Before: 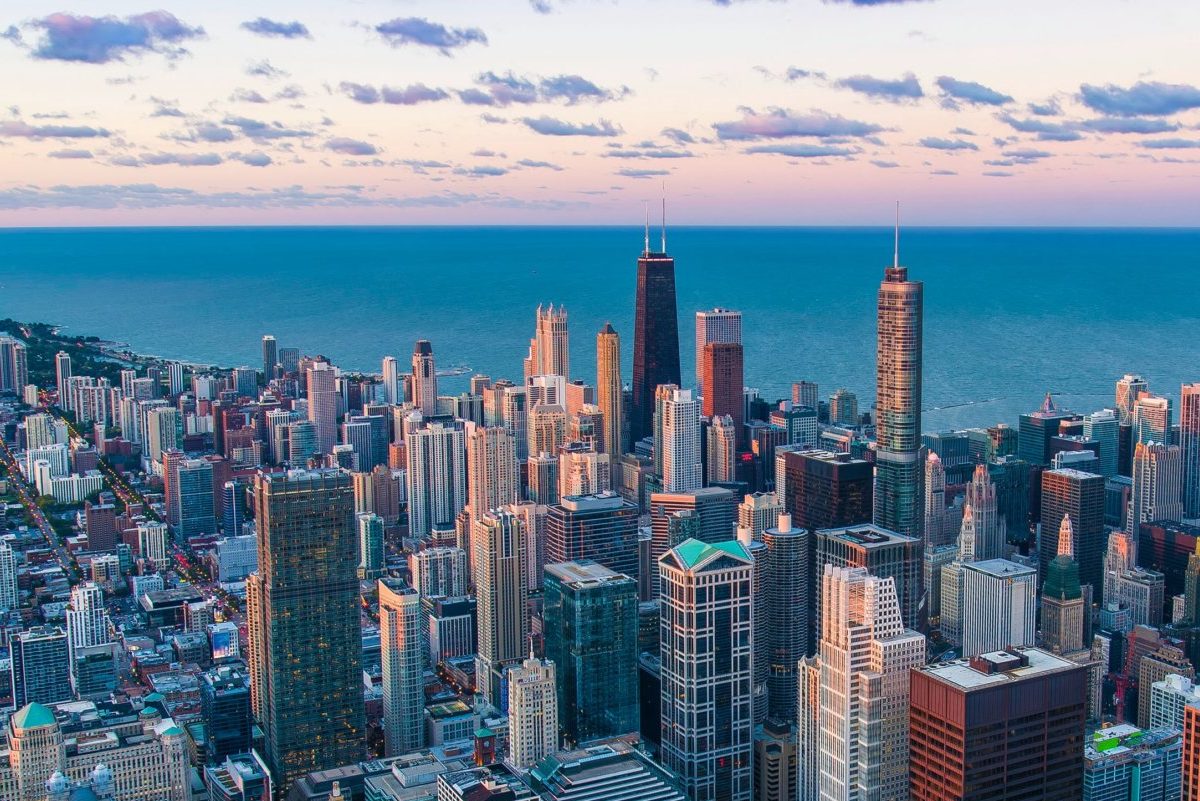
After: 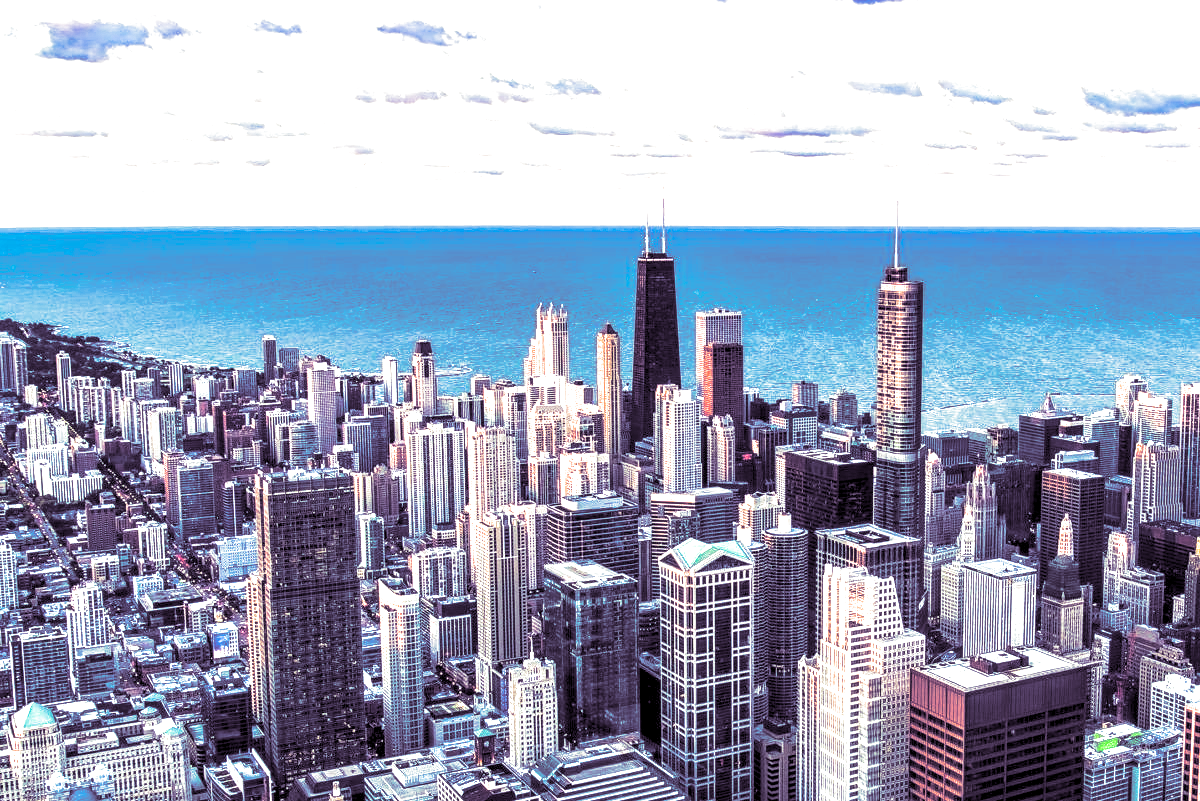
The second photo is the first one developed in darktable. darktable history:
split-toning: shadows › hue 266.4°, shadows › saturation 0.4, highlights › hue 61.2°, highlights › saturation 0.3, compress 0%
exposure: black level correction 0.001, exposure 1.129 EV, compensate exposure bias true, compensate highlight preservation false
contrast equalizer: y [[0.5 ×6], [0.5 ×6], [0.5, 0.5, 0.501, 0.545, 0.707, 0.863], [0 ×6], [0 ×6]]
local contrast: highlights 80%, shadows 57%, detail 175%, midtone range 0.602
